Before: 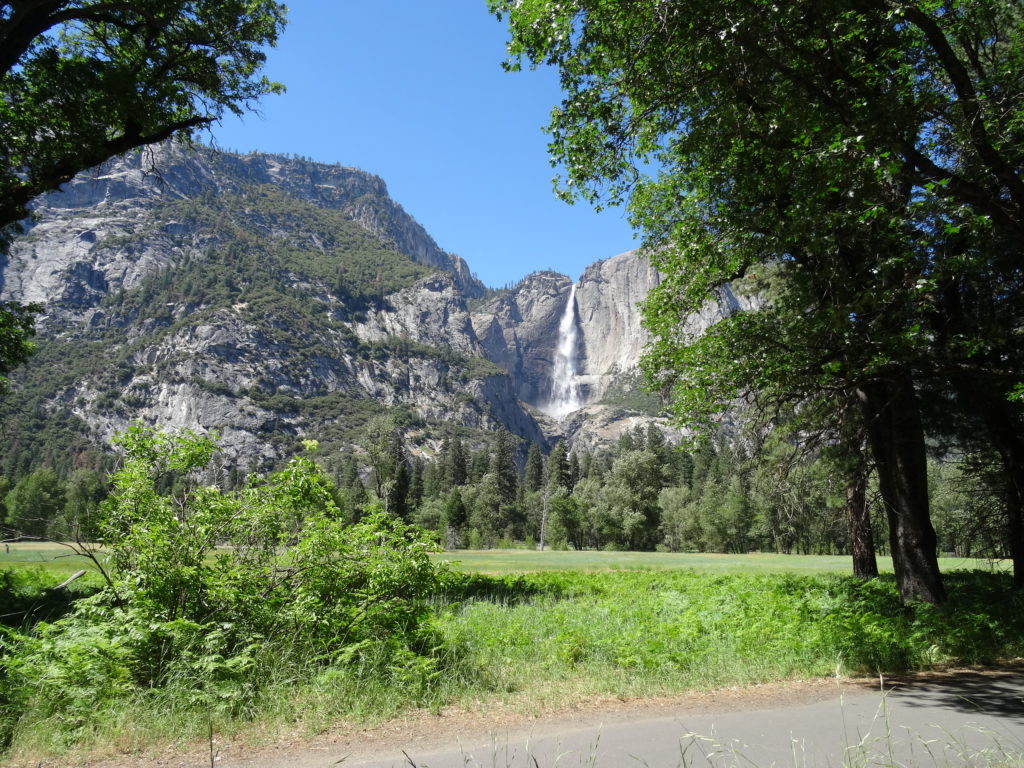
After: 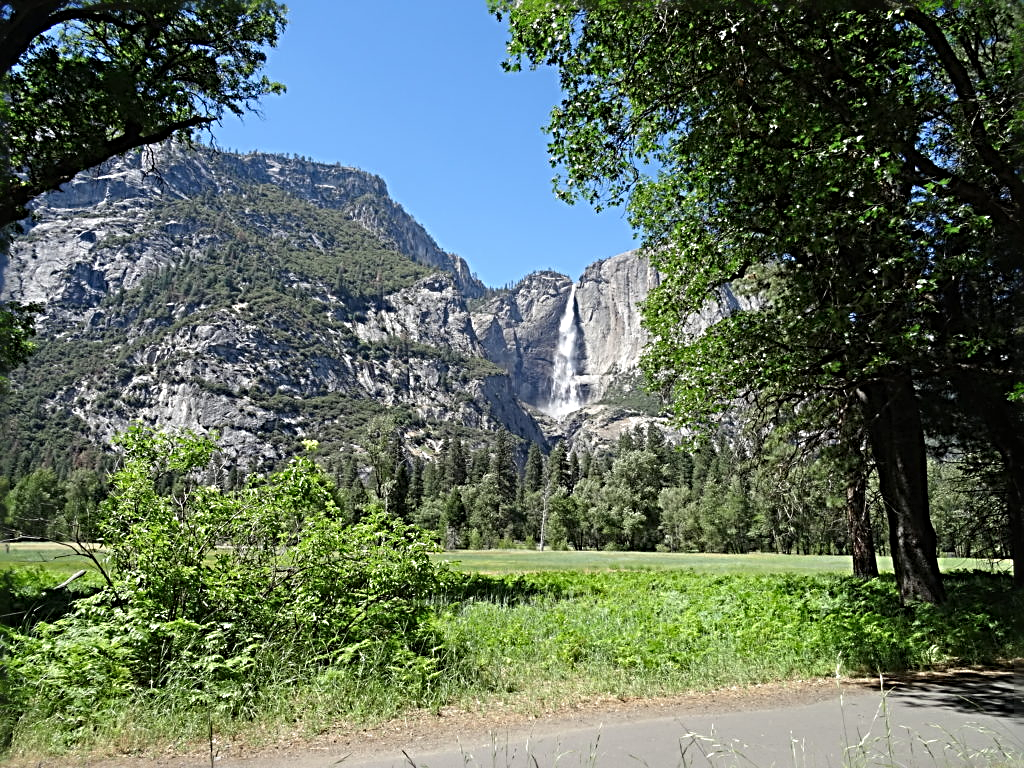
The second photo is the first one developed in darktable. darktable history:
sharpen: radius 3.673, amount 0.941
